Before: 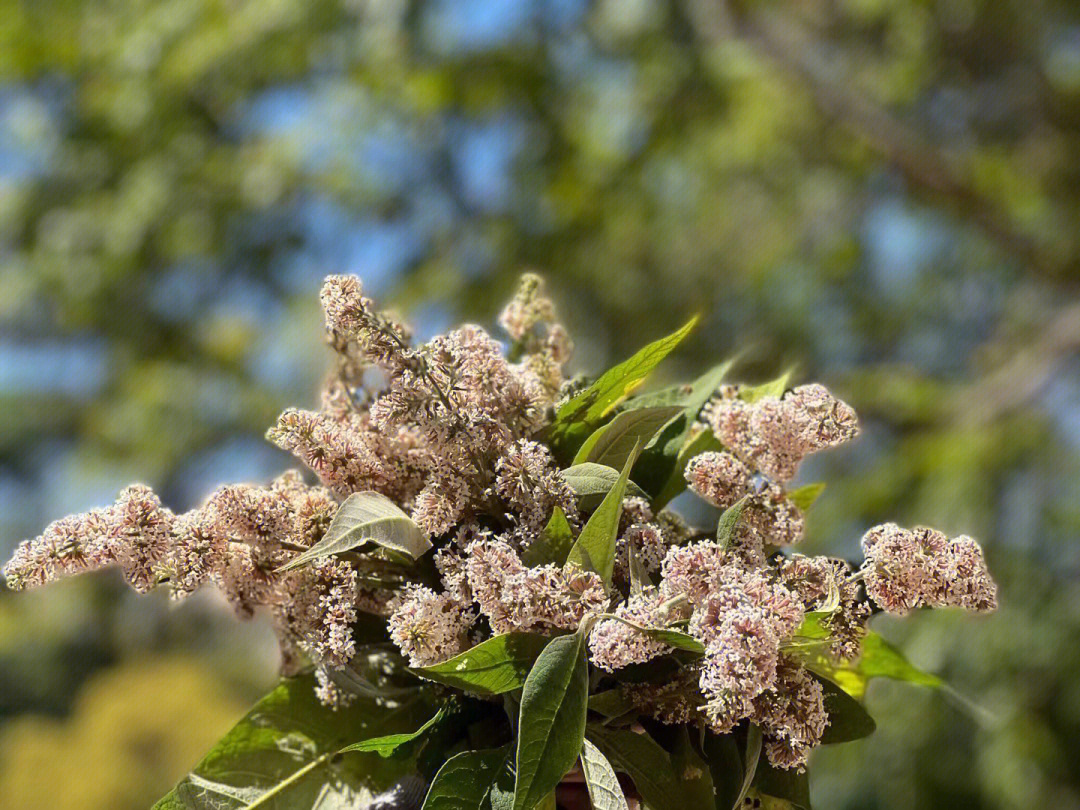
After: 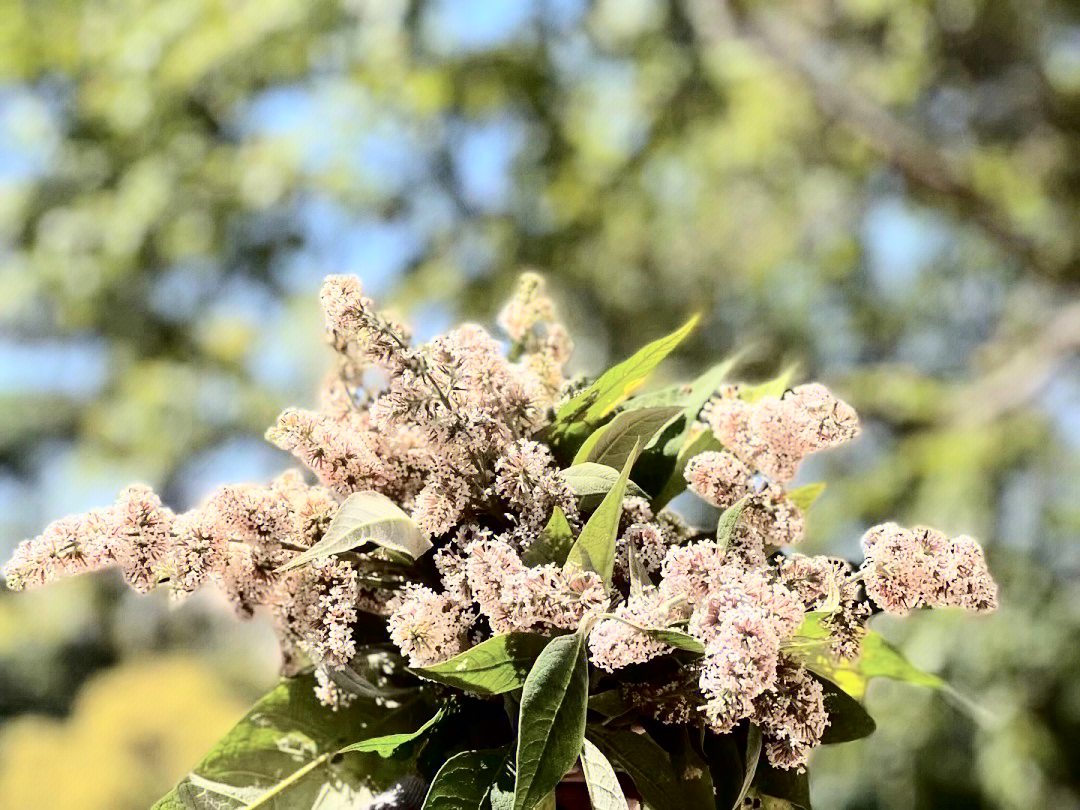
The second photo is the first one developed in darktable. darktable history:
tone curve: curves: ch0 [(0, 0) (0.004, 0) (0.133, 0.071) (0.325, 0.456) (0.832, 0.957) (1, 1)], color space Lab, independent channels, preserve colors none
